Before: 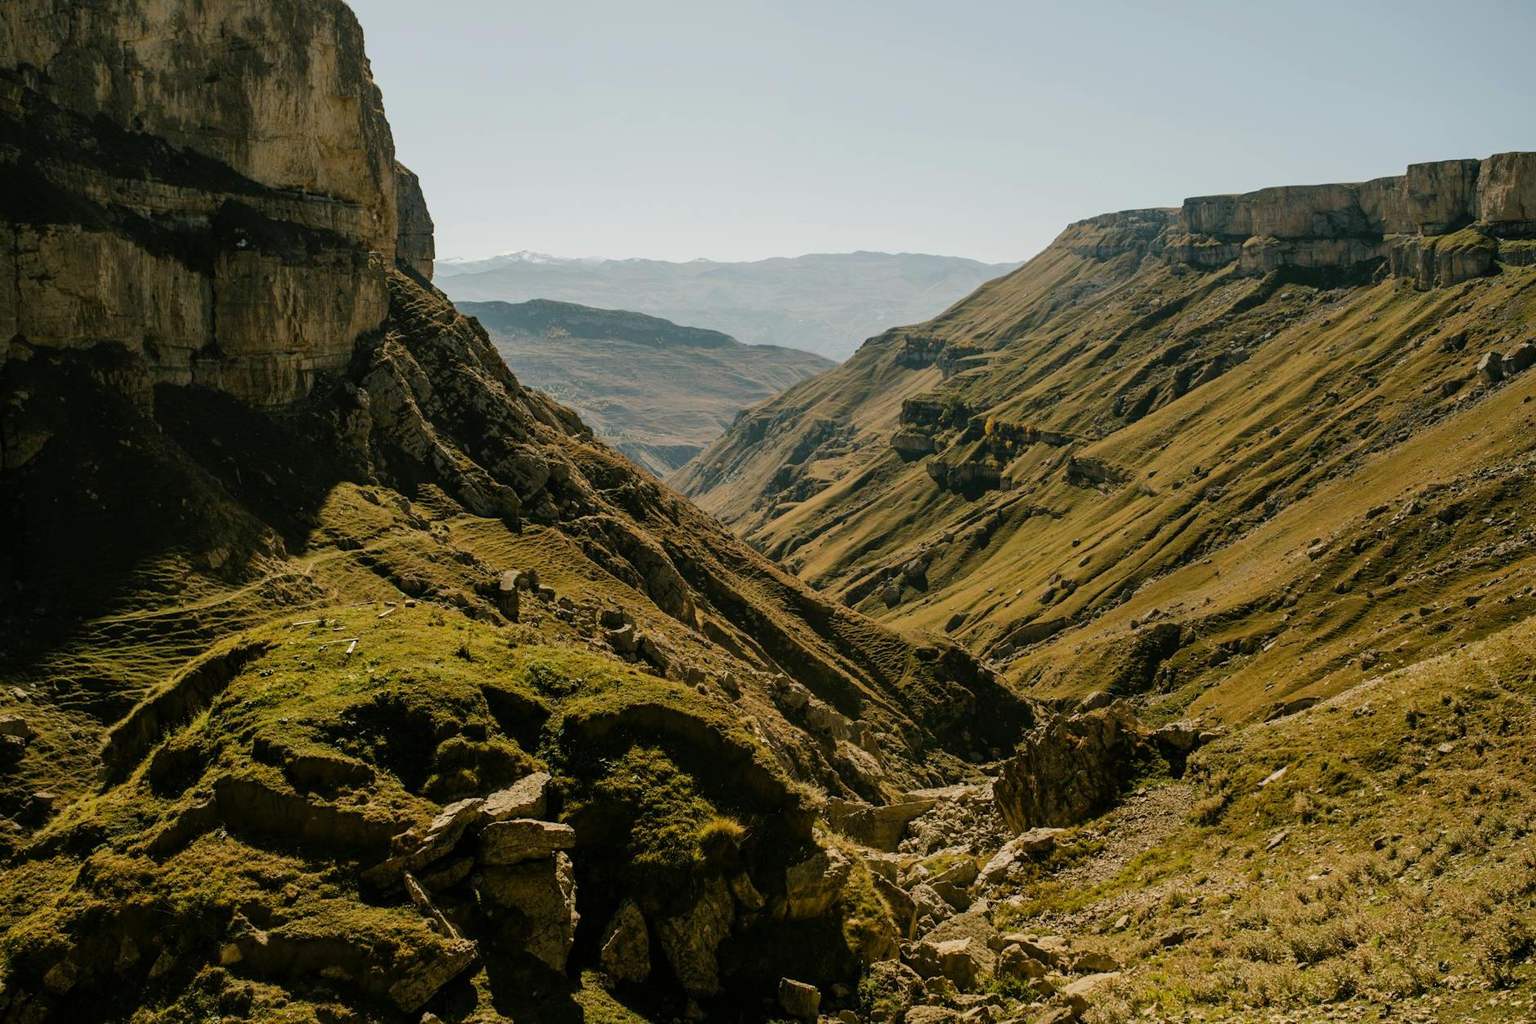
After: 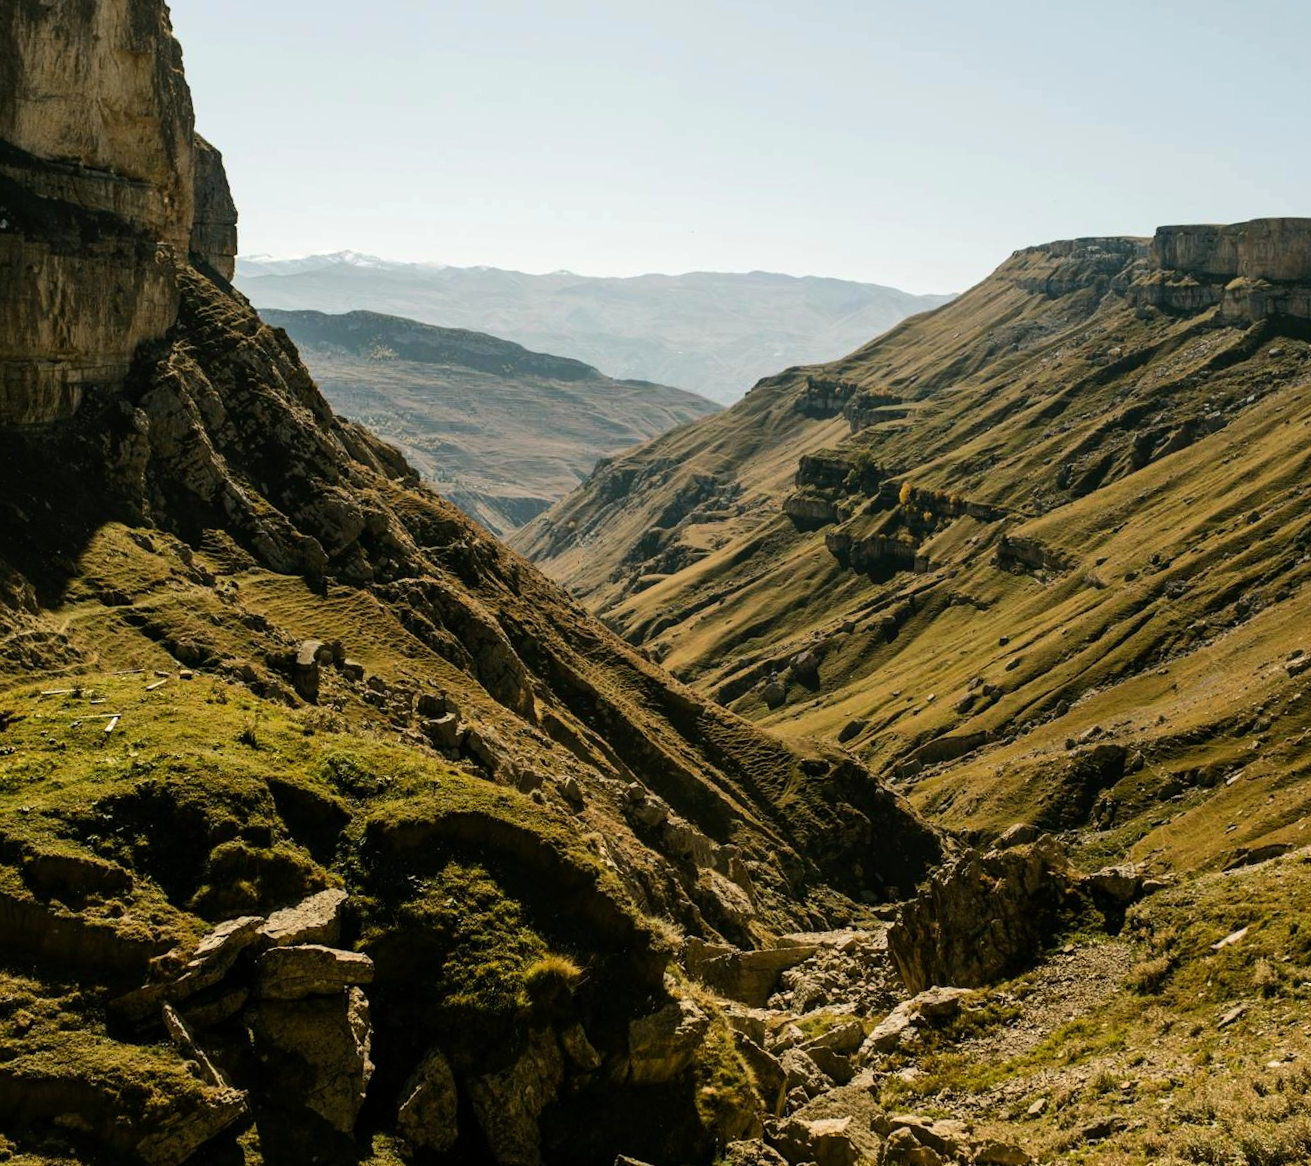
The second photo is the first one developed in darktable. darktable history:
tone equalizer: -8 EV -0.438 EV, -7 EV -0.4 EV, -6 EV -0.372 EV, -5 EV -0.259 EV, -3 EV 0.222 EV, -2 EV 0.36 EV, -1 EV 0.398 EV, +0 EV 0.43 EV, edges refinement/feathering 500, mask exposure compensation -1.57 EV, preserve details no
crop and rotate: angle -2.83°, left 14.136%, top 0.024%, right 11.023%, bottom 0.065%
